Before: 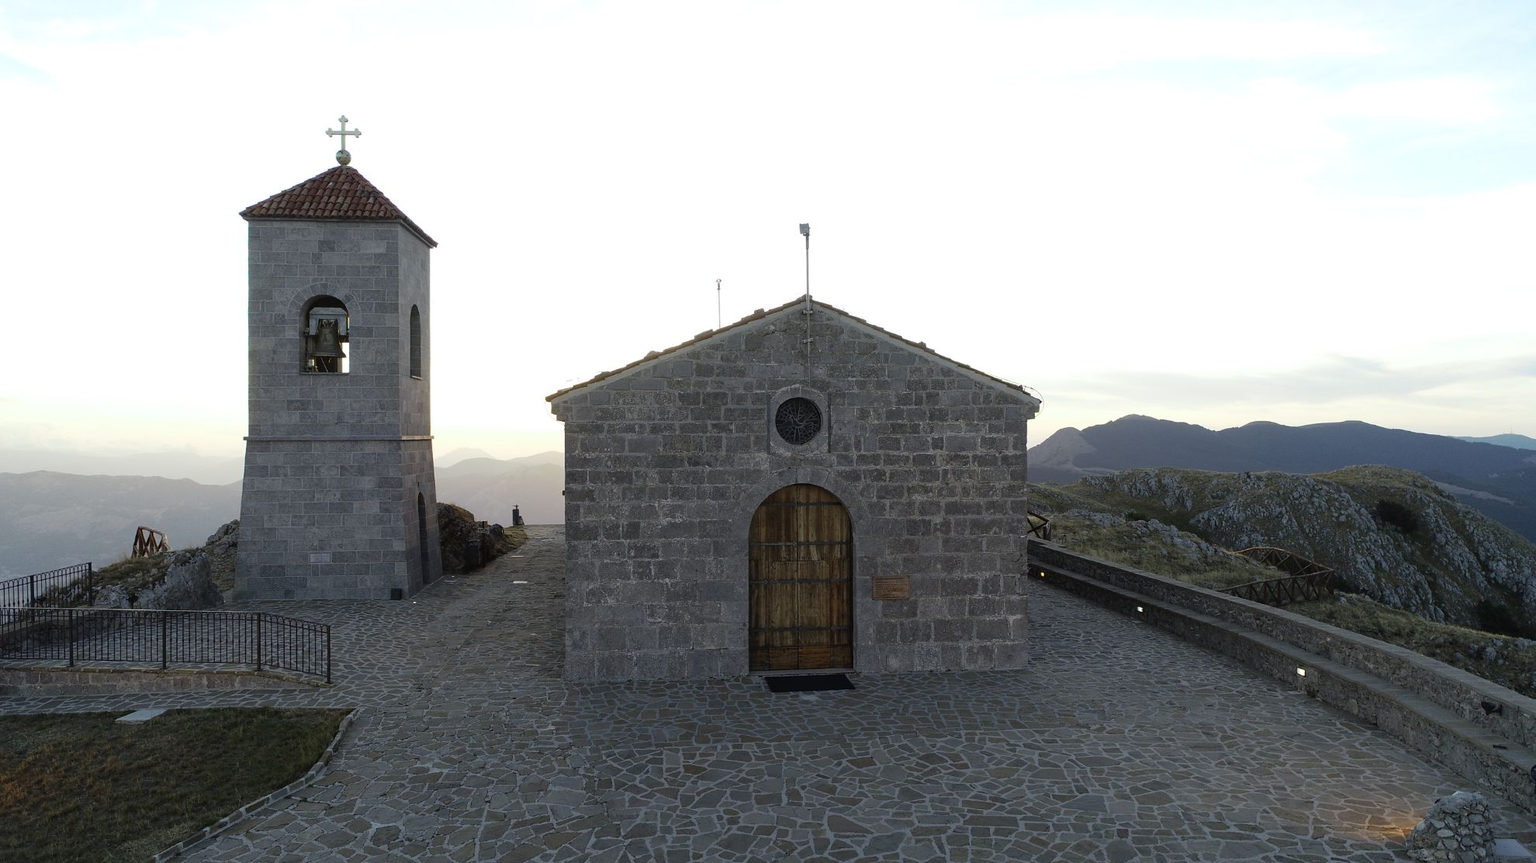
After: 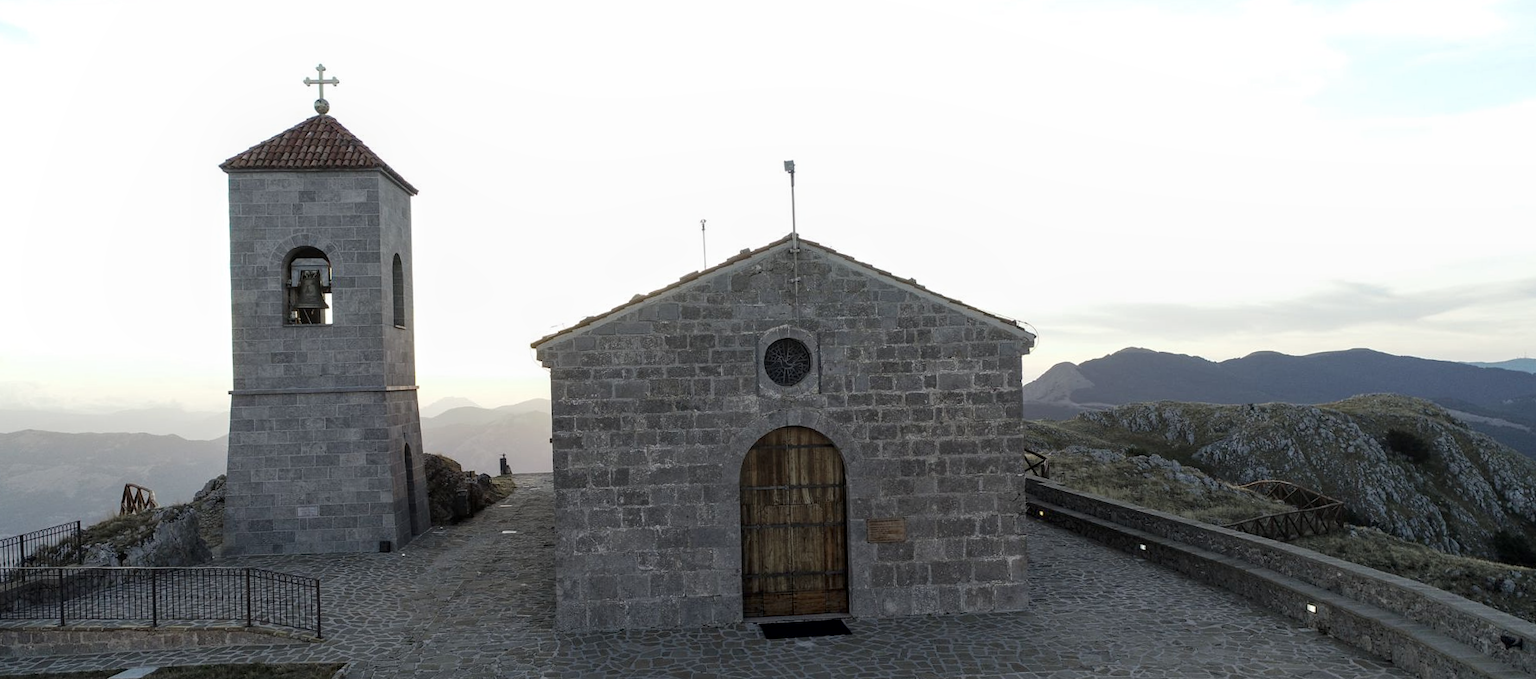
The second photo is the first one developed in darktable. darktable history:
color zones: curves: ch0 [(0, 0.5) (0.143, 0.5) (0.286, 0.5) (0.429, 0.504) (0.571, 0.5) (0.714, 0.509) (0.857, 0.5) (1, 0.5)]; ch1 [(0, 0.425) (0.143, 0.425) (0.286, 0.375) (0.429, 0.405) (0.571, 0.5) (0.714, 0.47) (0.857, 0.425) (1, 0.435)]; ch2 [(0, 0.5) (0.143, 0.5) (0.286, 0.5) (0.429, 0.517) (0.571, 0.5) (0.714, 0.51) (0.857, 0.5) (1, 0.5)]
crop and rotate: top 5.667%, bottom 14.937%
rotate and perspective: rotation -1.32°, lens shift (horizontal) -0.031, crop left 0.015, crop right 0.985, crop top 0.047, crop bottom 0.982
local contrast: on, module defaults
